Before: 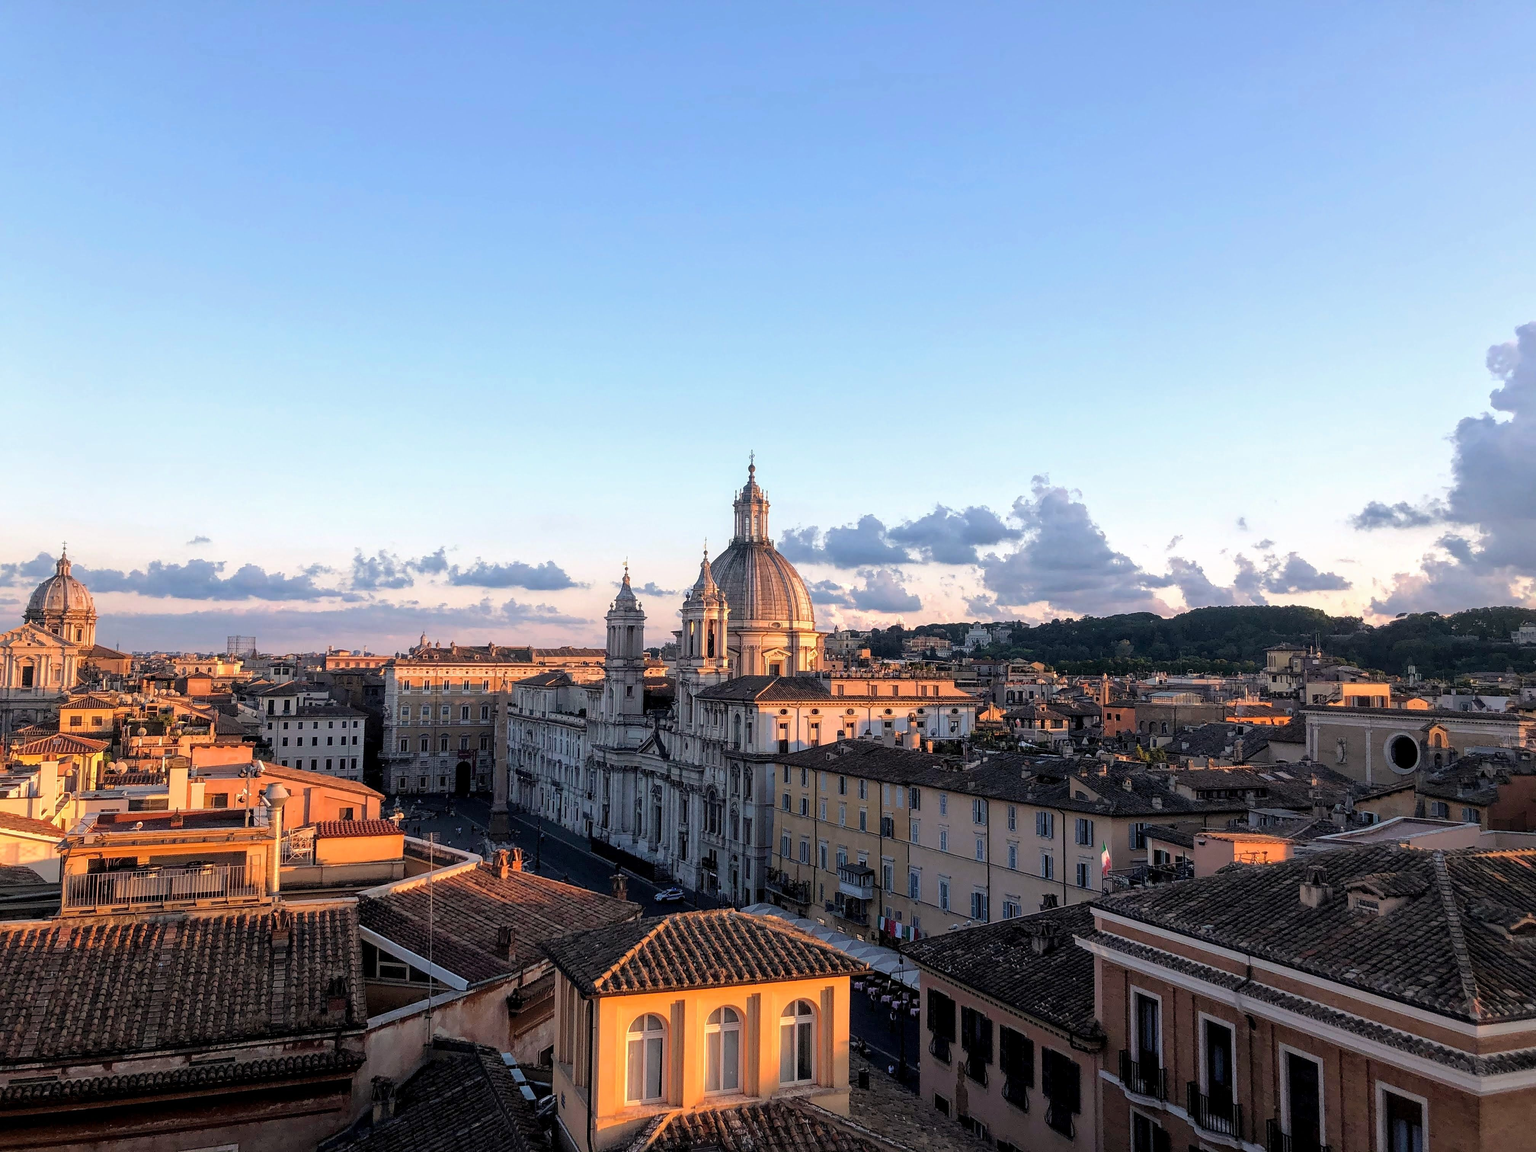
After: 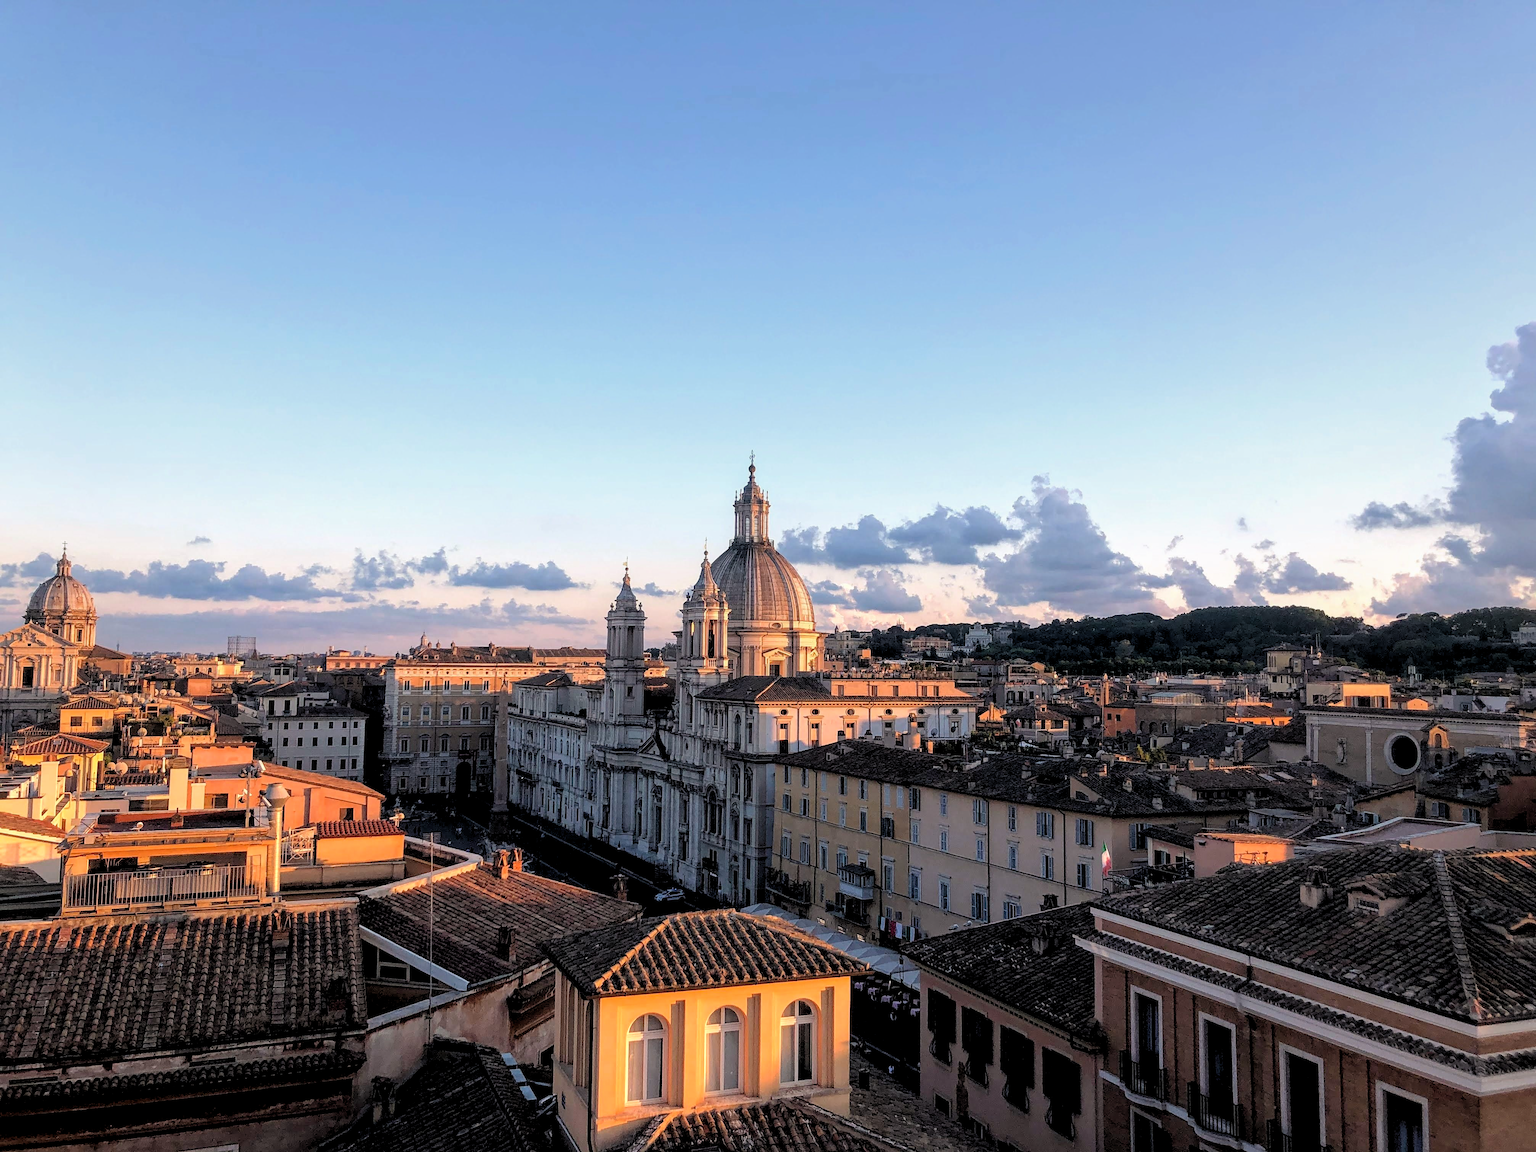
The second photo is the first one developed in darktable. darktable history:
graduated density: on, module defaults
rgb levels: levels [[0.01, 0.419, 0.839], [0, 0.5, 1], [0, 0.5, 1]]
